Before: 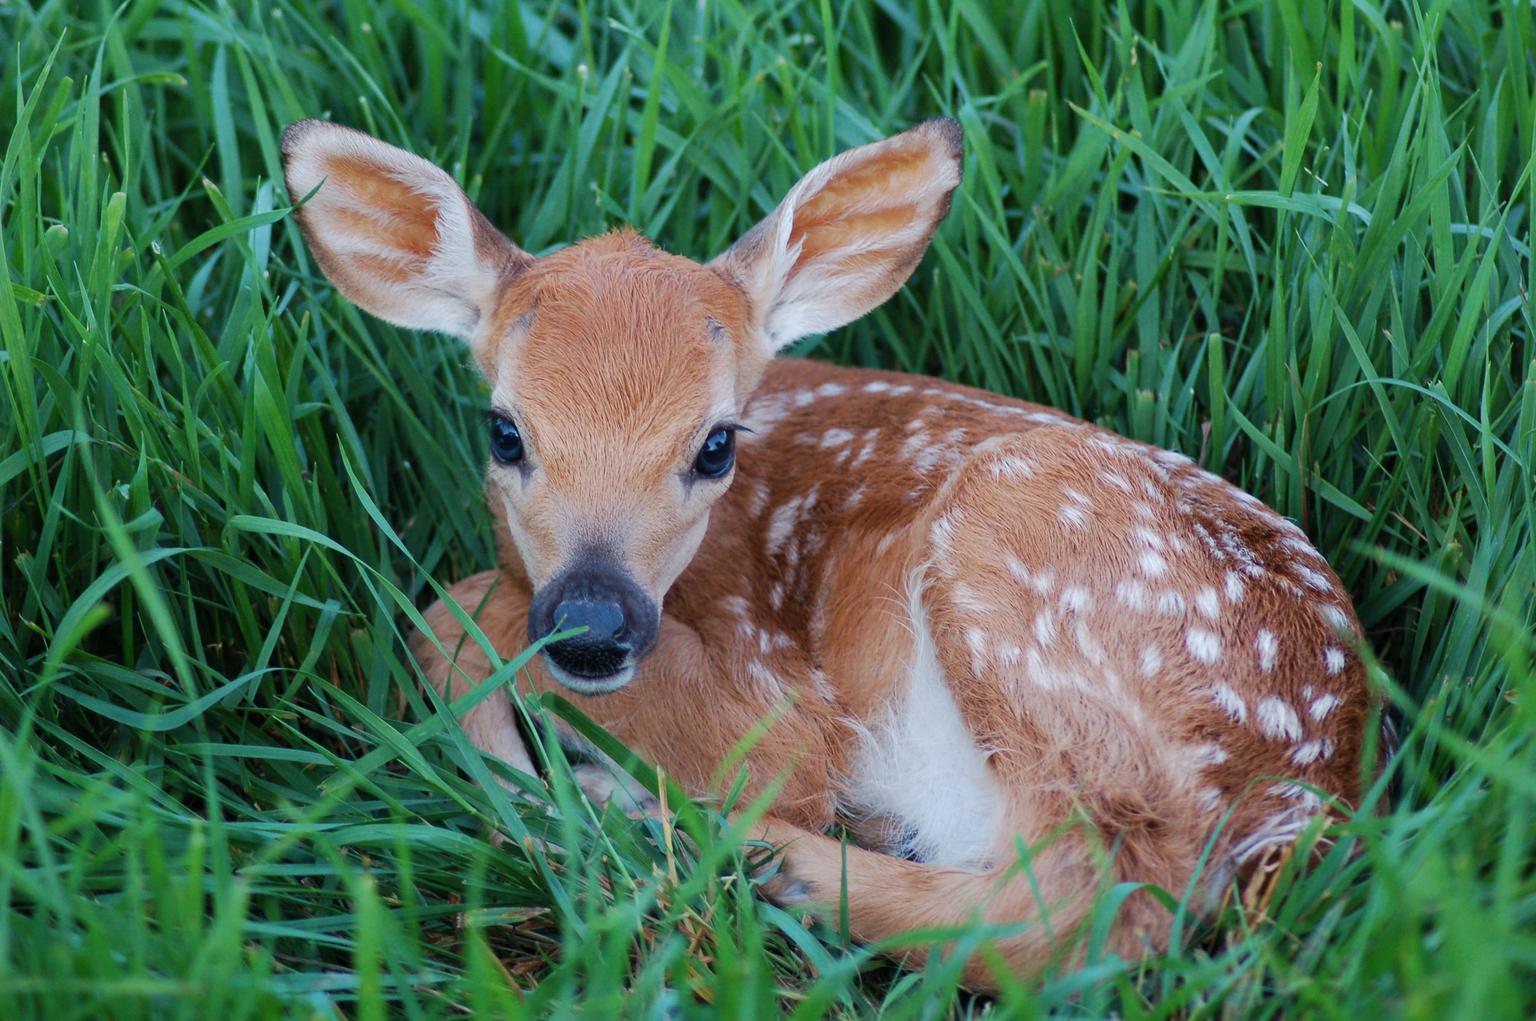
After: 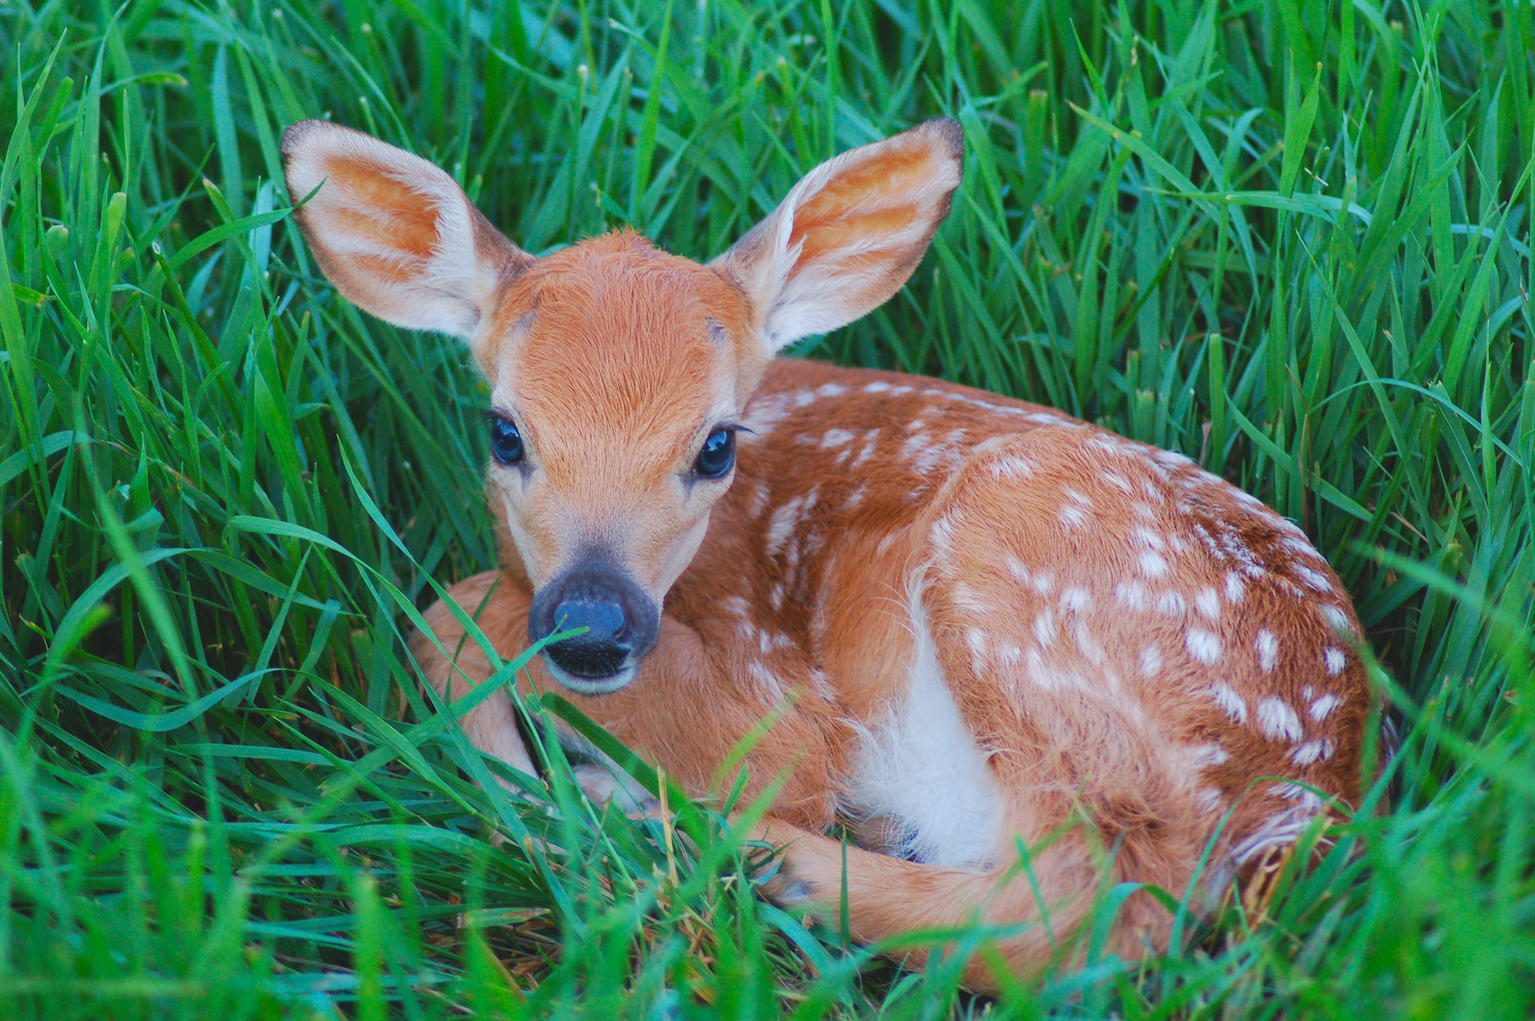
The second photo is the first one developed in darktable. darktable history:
contrast brightness saturation: contrast -0.19, saturation 0.19
exposure: exposure 0.3 EV, compensate highlight preservation false
